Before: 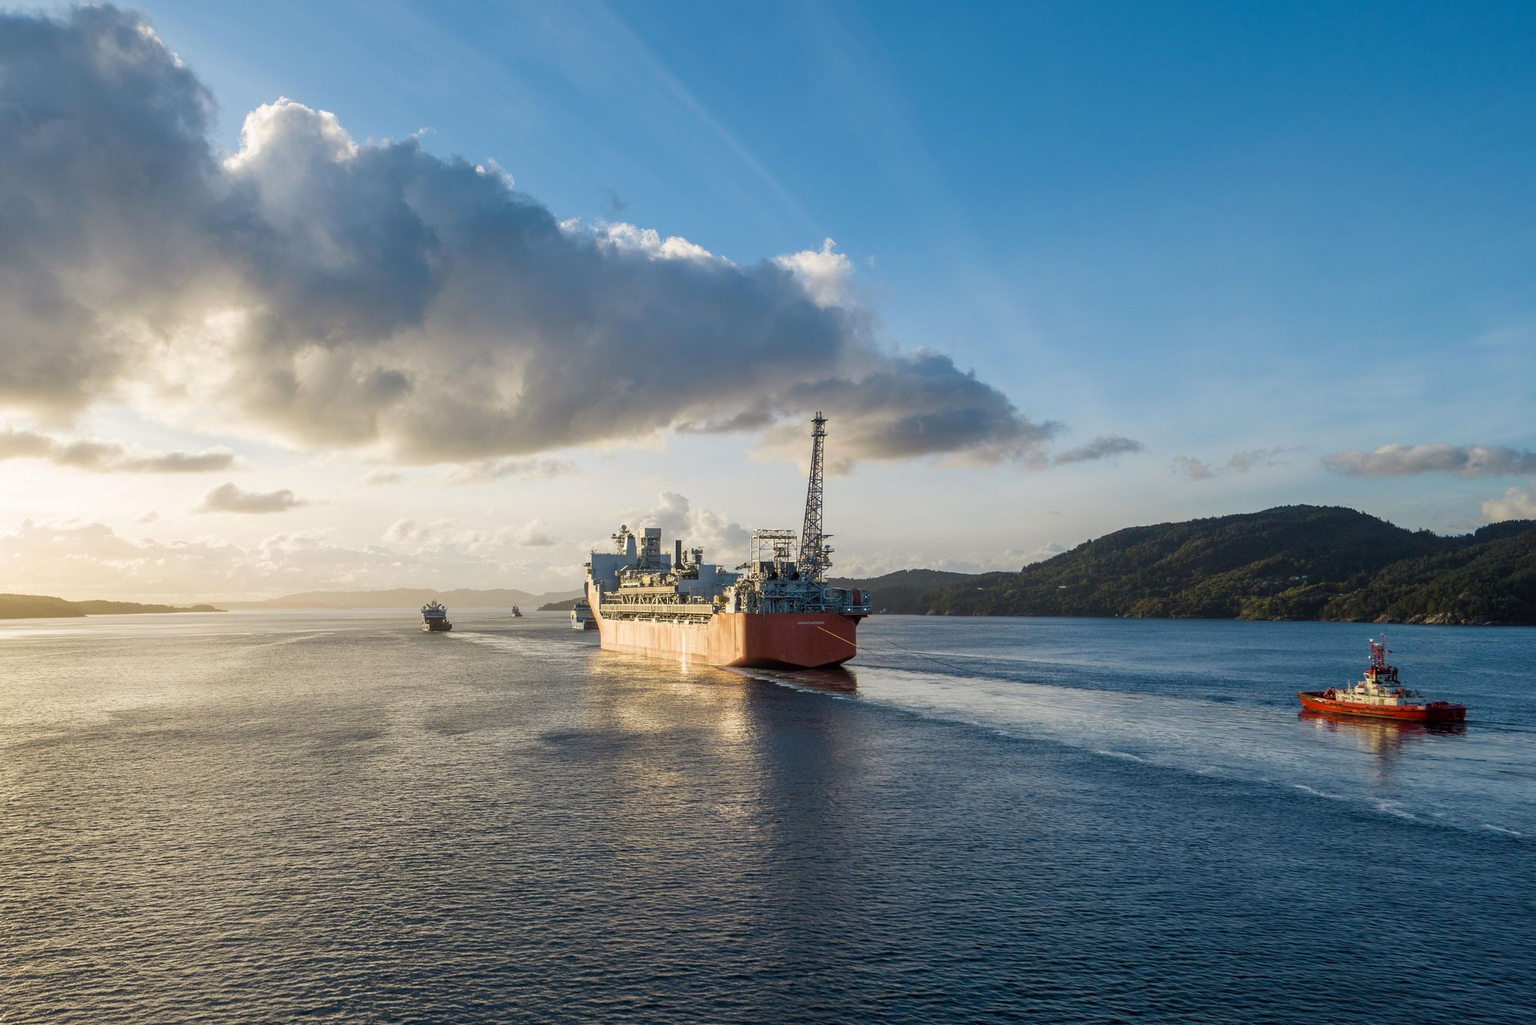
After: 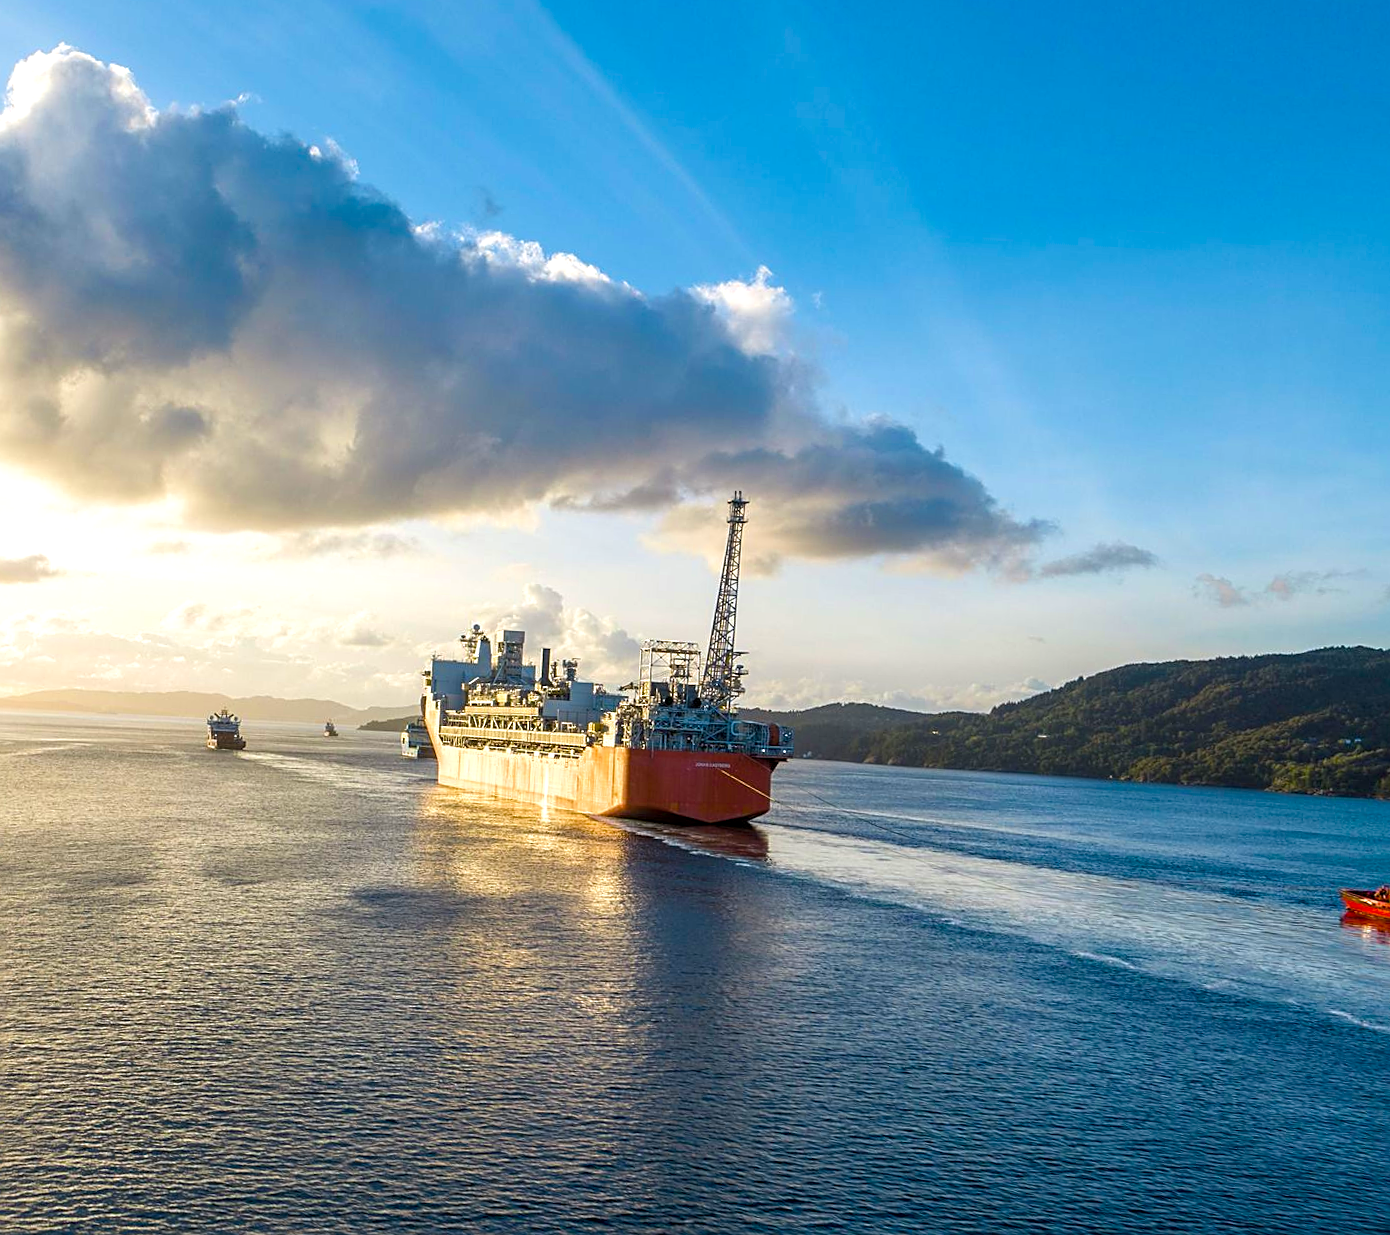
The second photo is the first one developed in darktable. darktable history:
local contrast: highlights 100%, shadows 99%, detail 119%, midtone range 0.2
sharpen: on, module defaults
crop and rotate: angle -3.13°, left 14.099%, top 0.018%, right 10.795%, bottom 0.039%
velvia: strength 31.98%, mid-tones bias 0.206
exposure: black level correction 0, exposure 0.395 EV, compensate highlight preservation false
